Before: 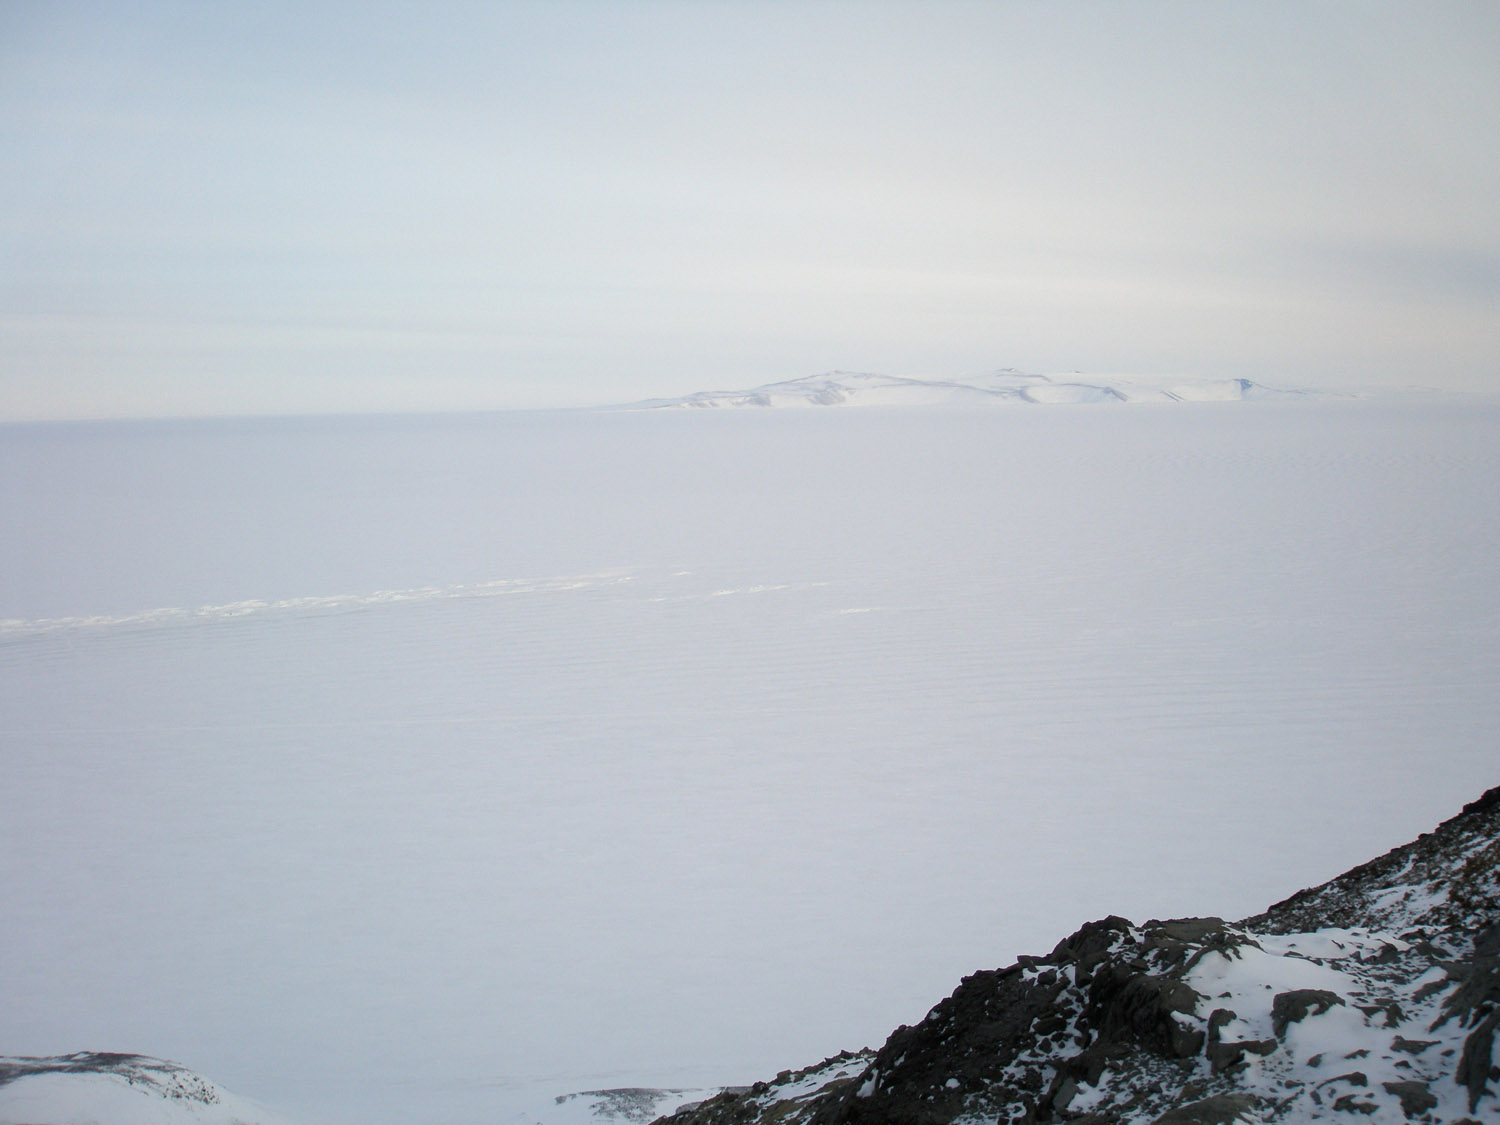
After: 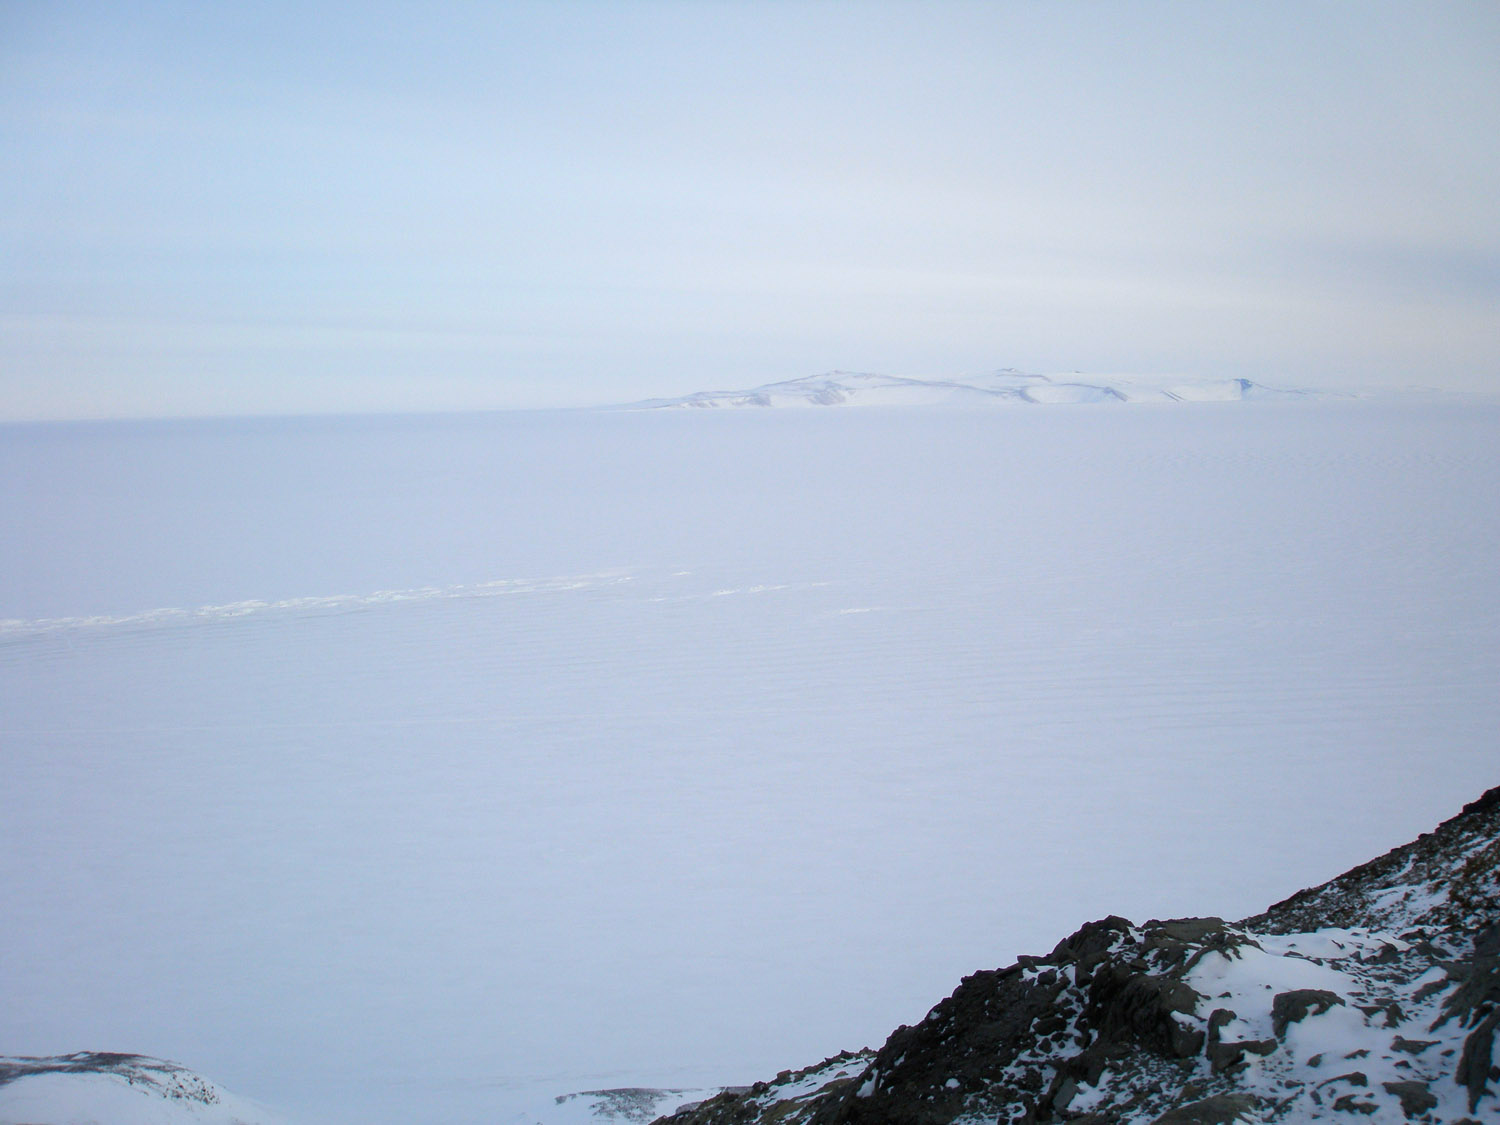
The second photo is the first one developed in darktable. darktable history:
white balance: red 0.974, blue 1.044
color balance rgb: perceptual saturation grading › global saturation 30%, global vibrance 10%
